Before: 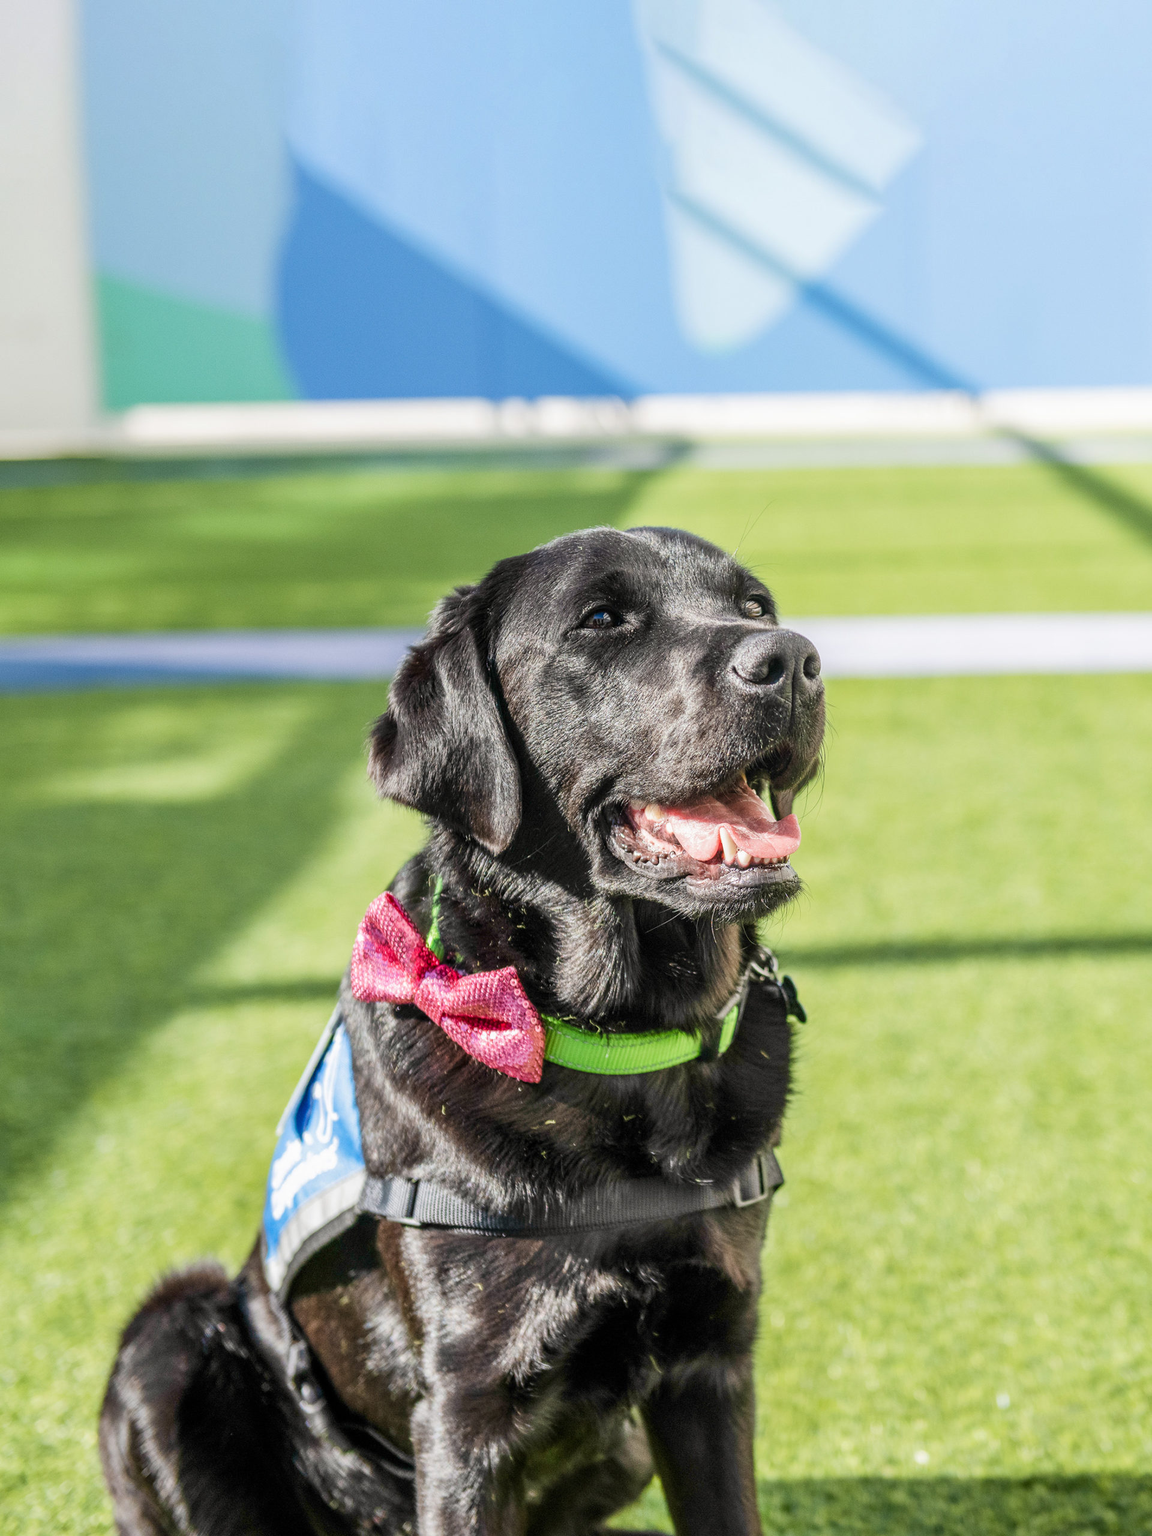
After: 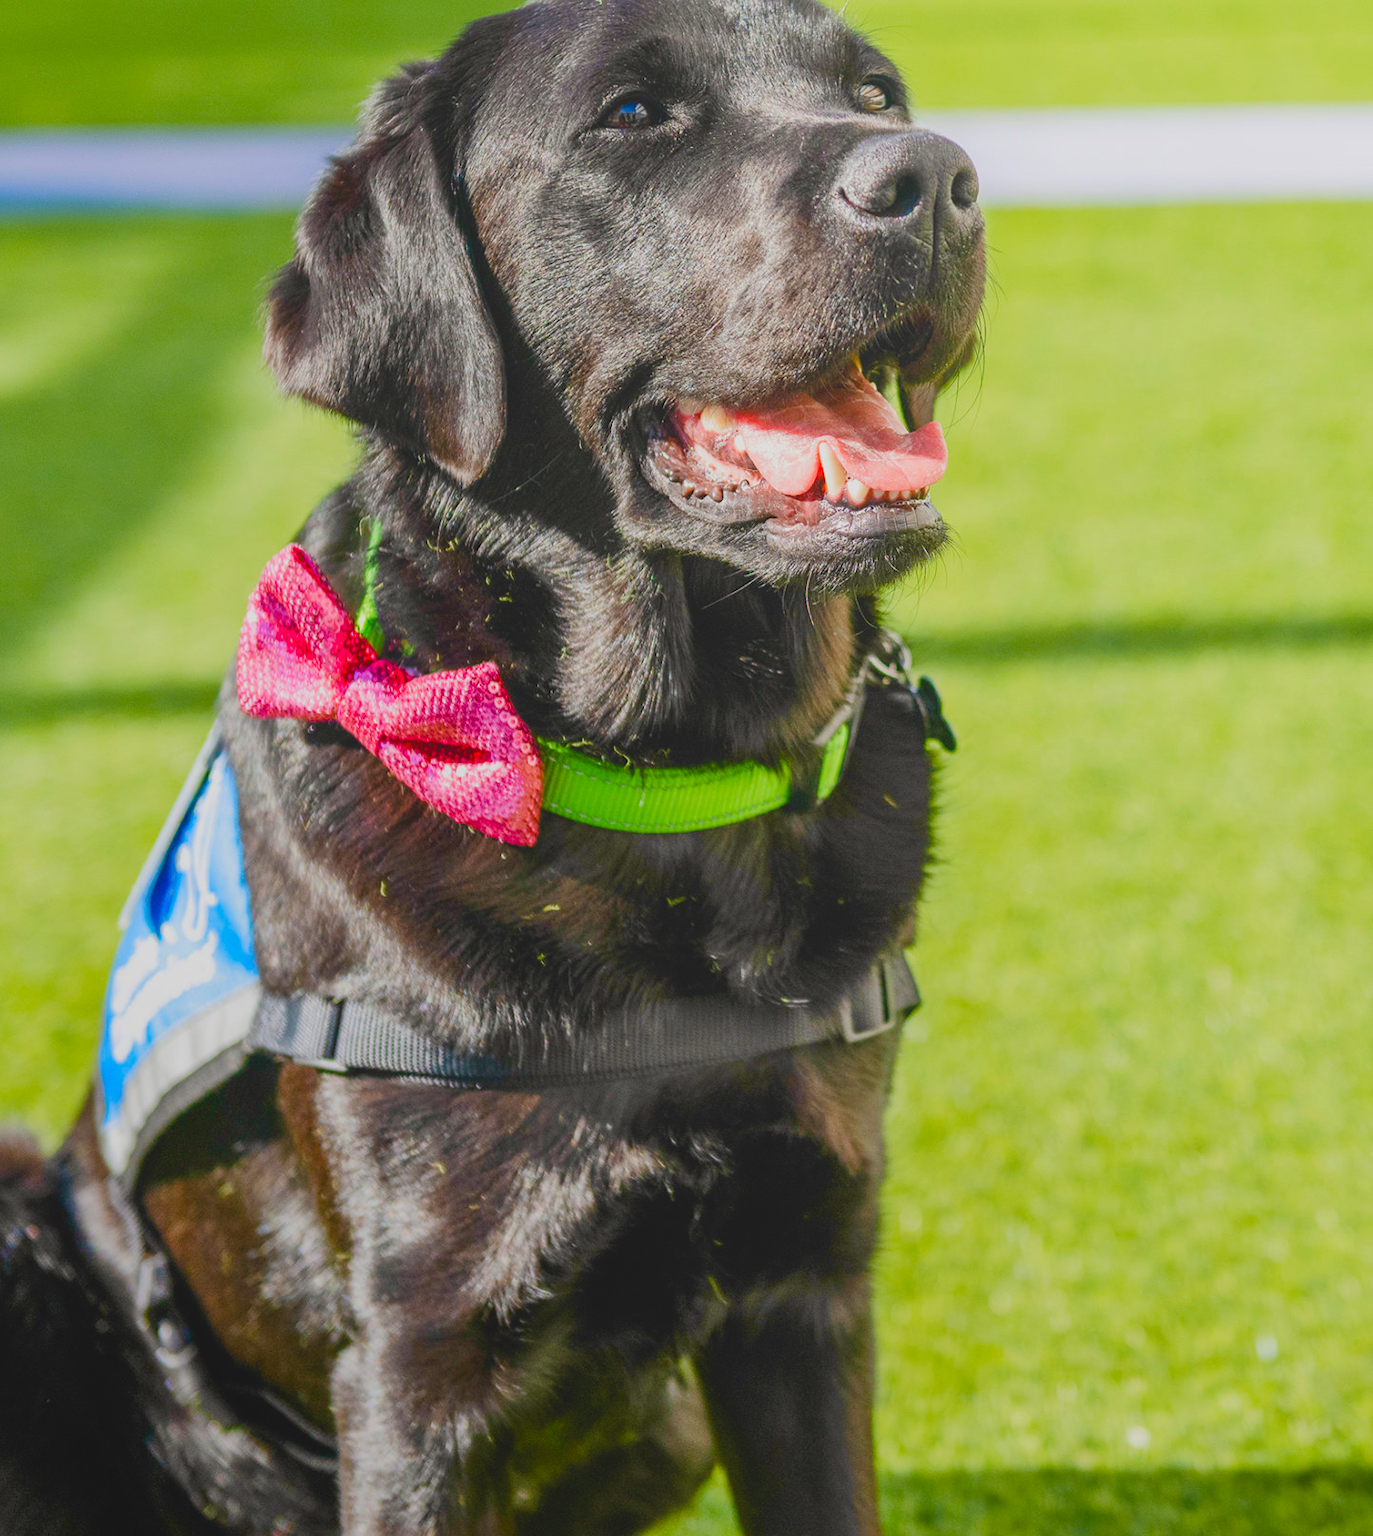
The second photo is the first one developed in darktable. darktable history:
crop and rotate: left 17.463%, top 35.658%, right 6.966%, bottom 1.02%
color balance rgb: linear chroma grading › global chroma 14.841%, perceptual saturation grading › global saturation 20%, perceptual saturation grading › highlights -25.708%, perceptual saturation grading › shadows 24.024%, global vibrance 25.232%
local contrast: detail 69%
